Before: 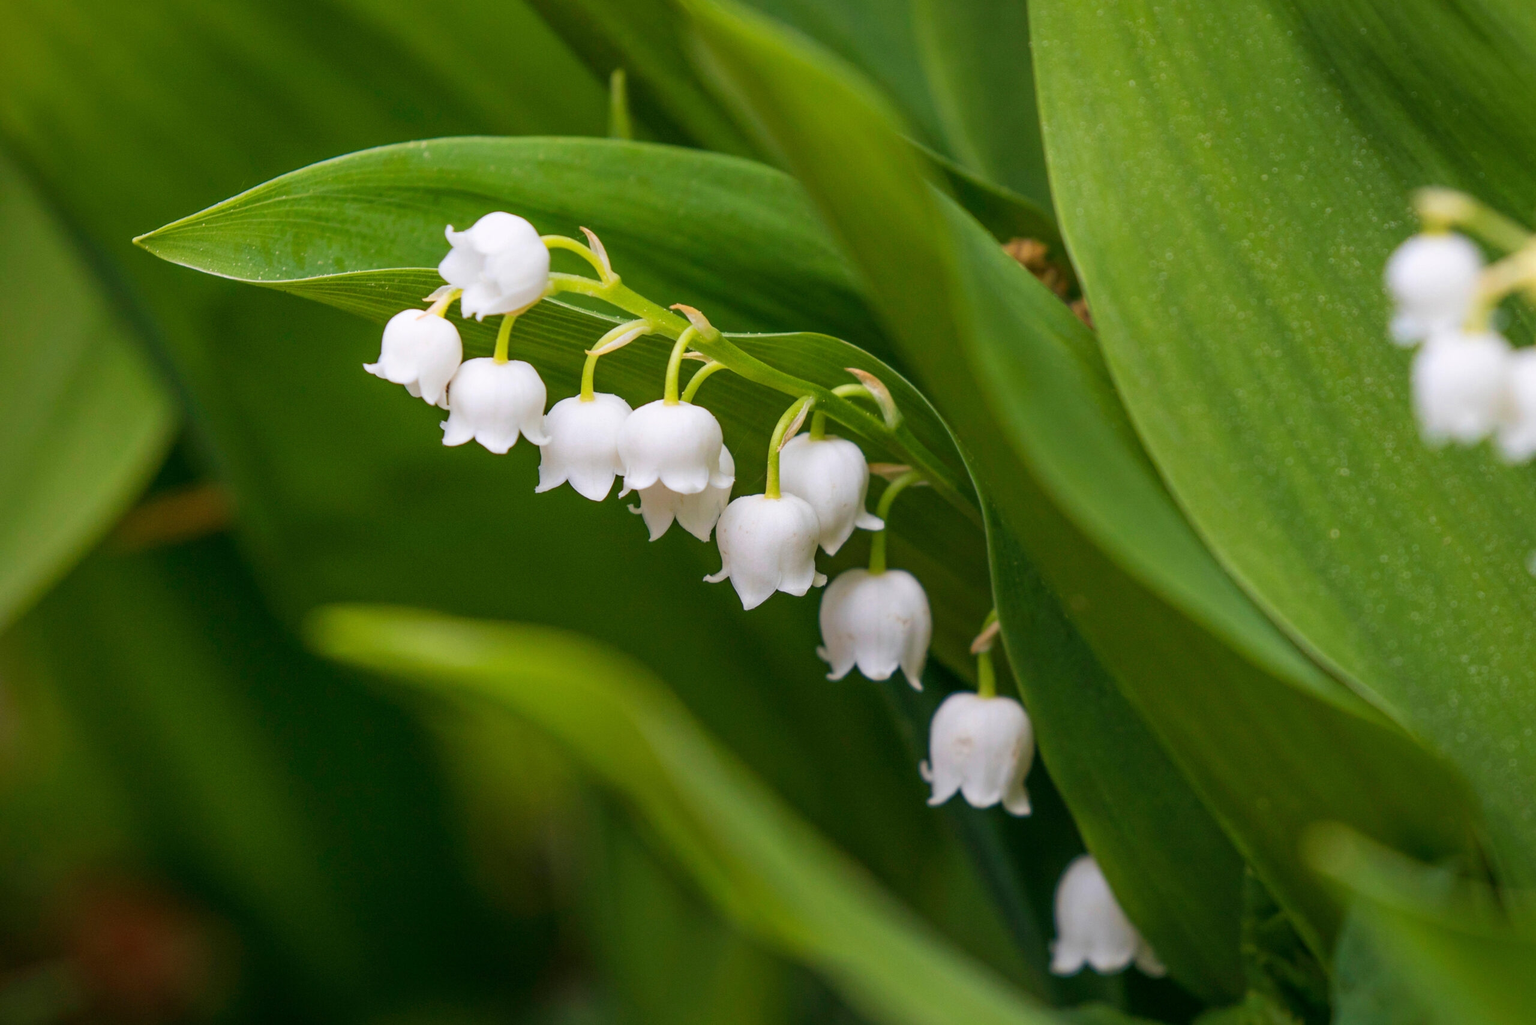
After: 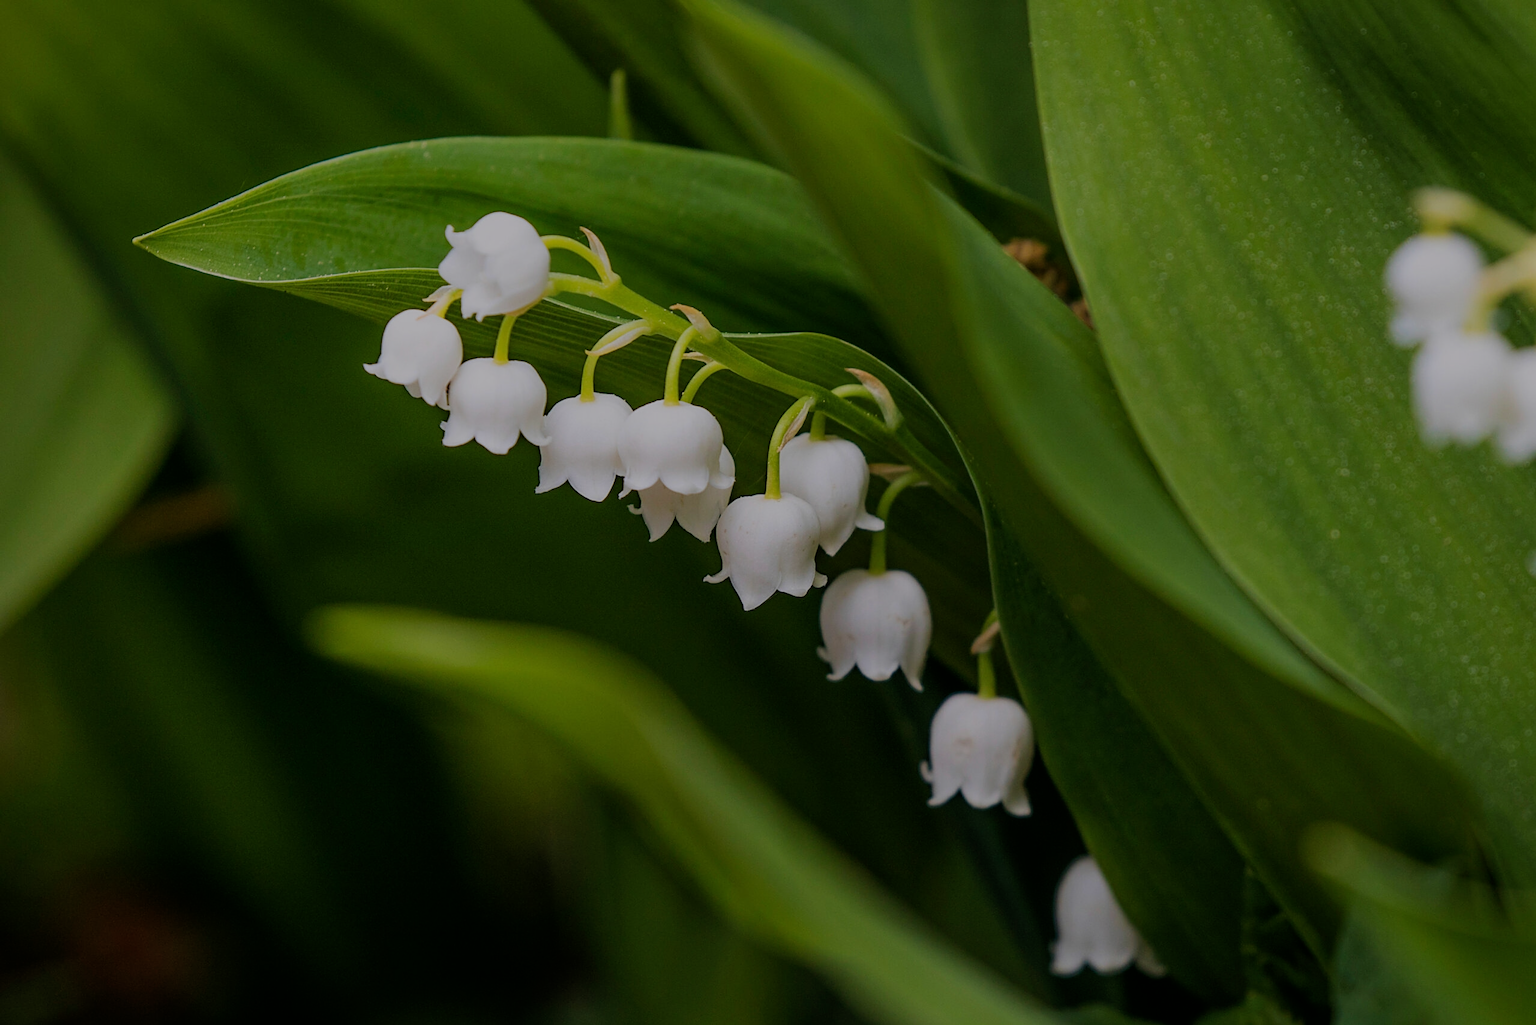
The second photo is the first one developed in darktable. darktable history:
exposure: exposure -1 EV, compensate highlight preservation false
filmic rgb: black relative exposure -7.65 EV, white relative exposure 4.56 EV, hardness 3.61
sharpen: on, module defaults
tone equalizer: on, module defaults
